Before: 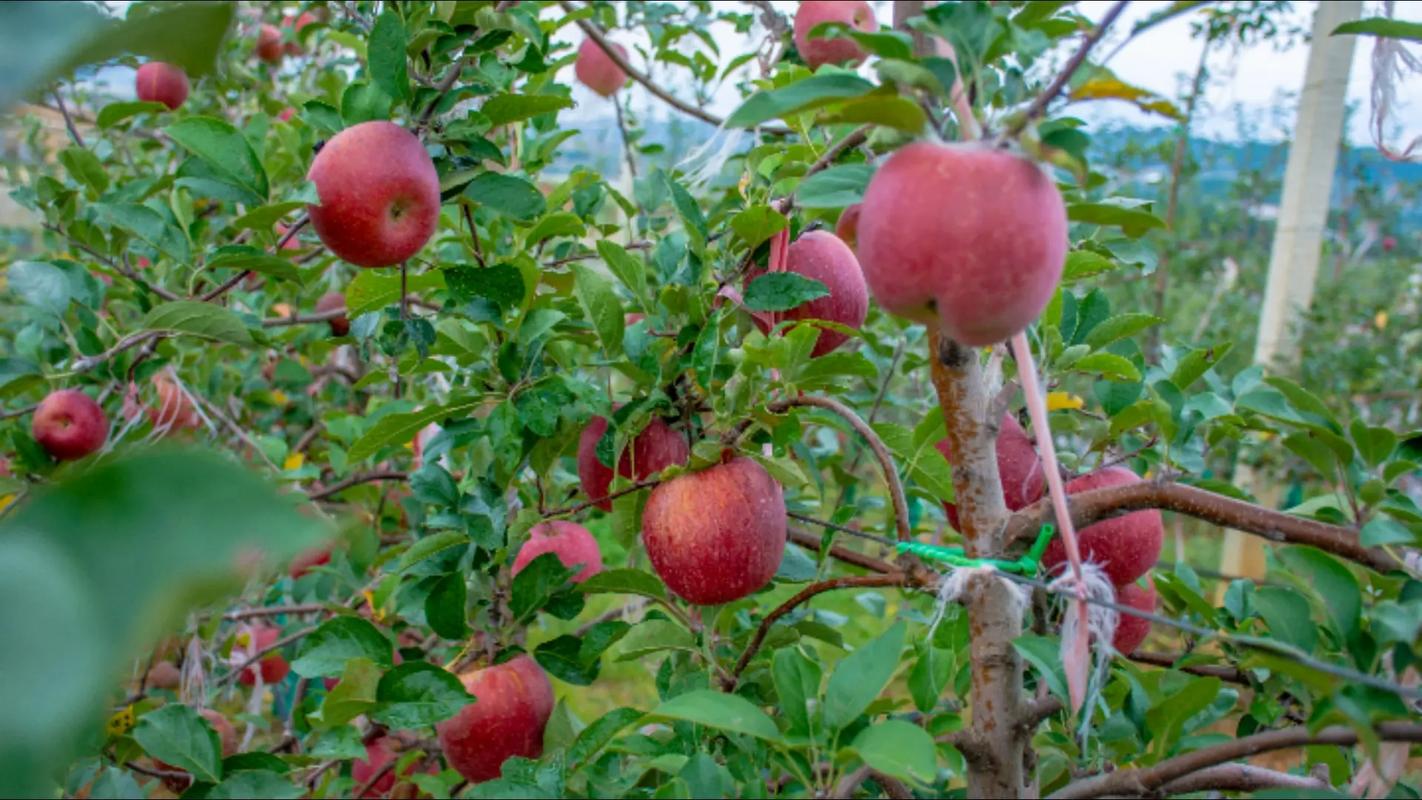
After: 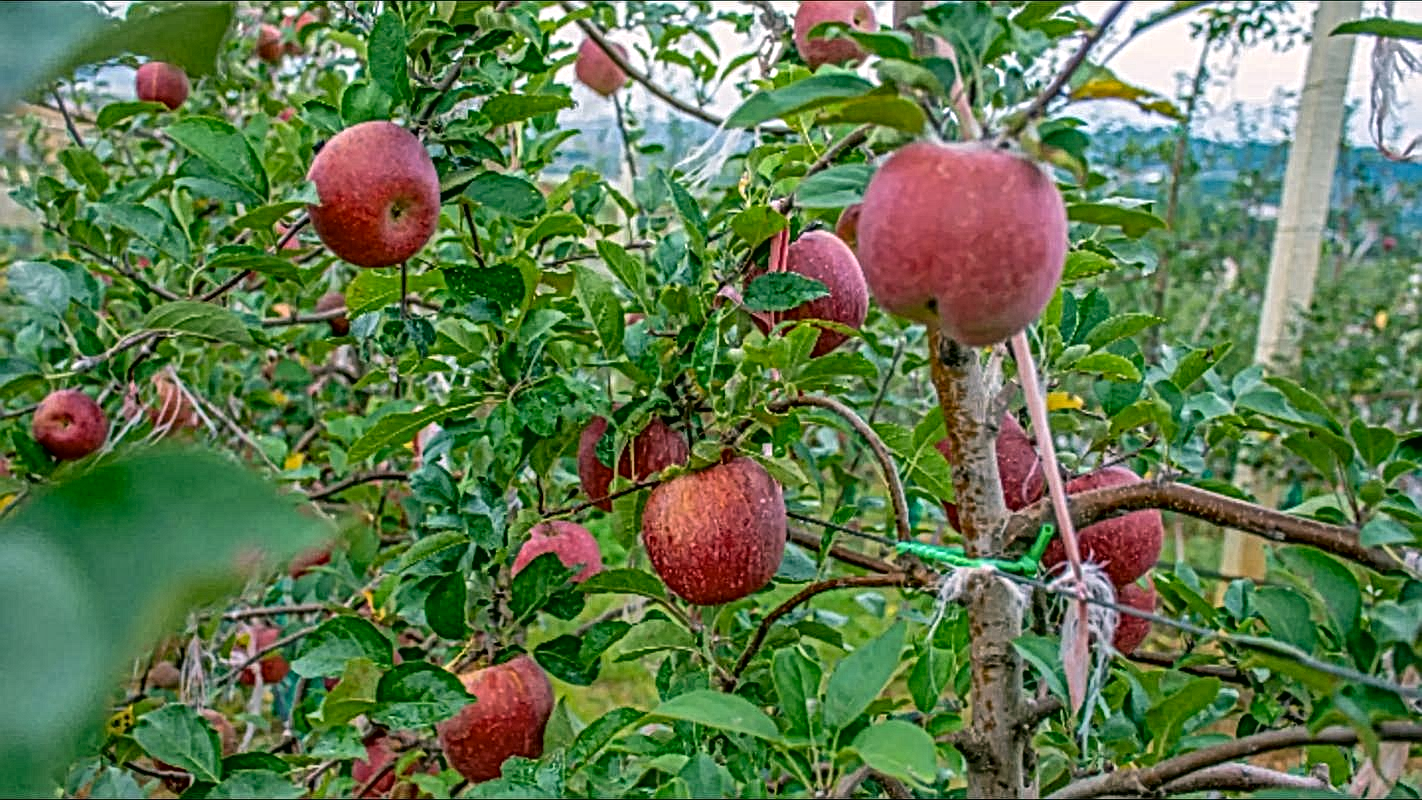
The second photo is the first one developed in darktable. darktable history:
shadows and highlights: shadows 43.88, white point adjustment -1.28, soften with gaussian
color correction: highlights a* 4.52, highlights b* 4.91, shadows a* -8.23, shadows b* 4.82
local contrast: mode bilateral grid, contrast 20, coarseness 3, detail 299%, midtone range 0.2
